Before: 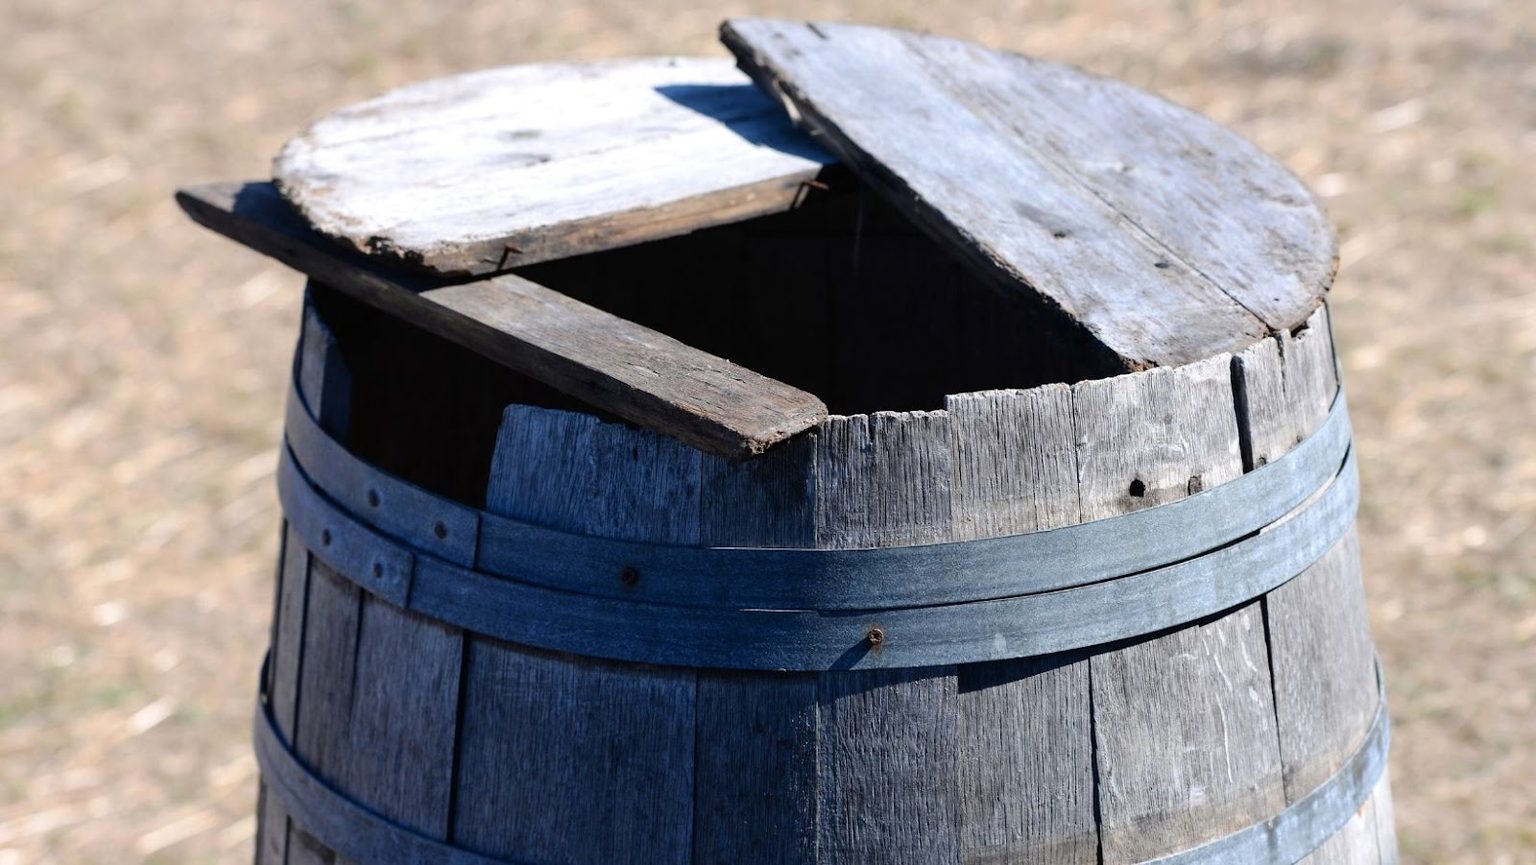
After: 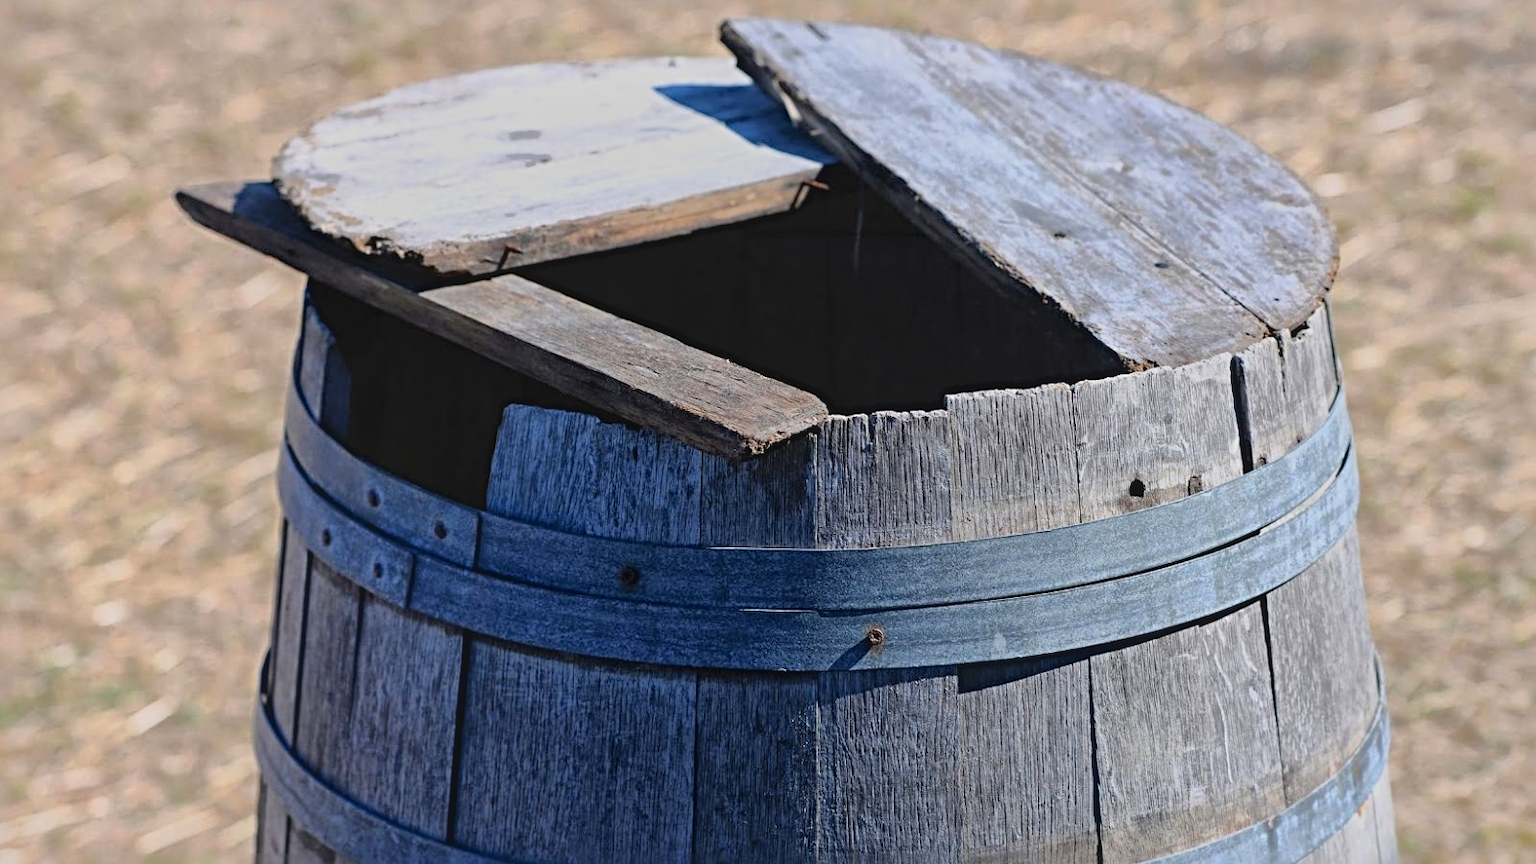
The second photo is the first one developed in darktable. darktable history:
global tonemap: drago (1, 100), detail 1
contrast brightness saturation: contrast -0.1, saturation -0.1
levels: levels [0, 0.394, 0.787]
sharpen: radius 4.883
